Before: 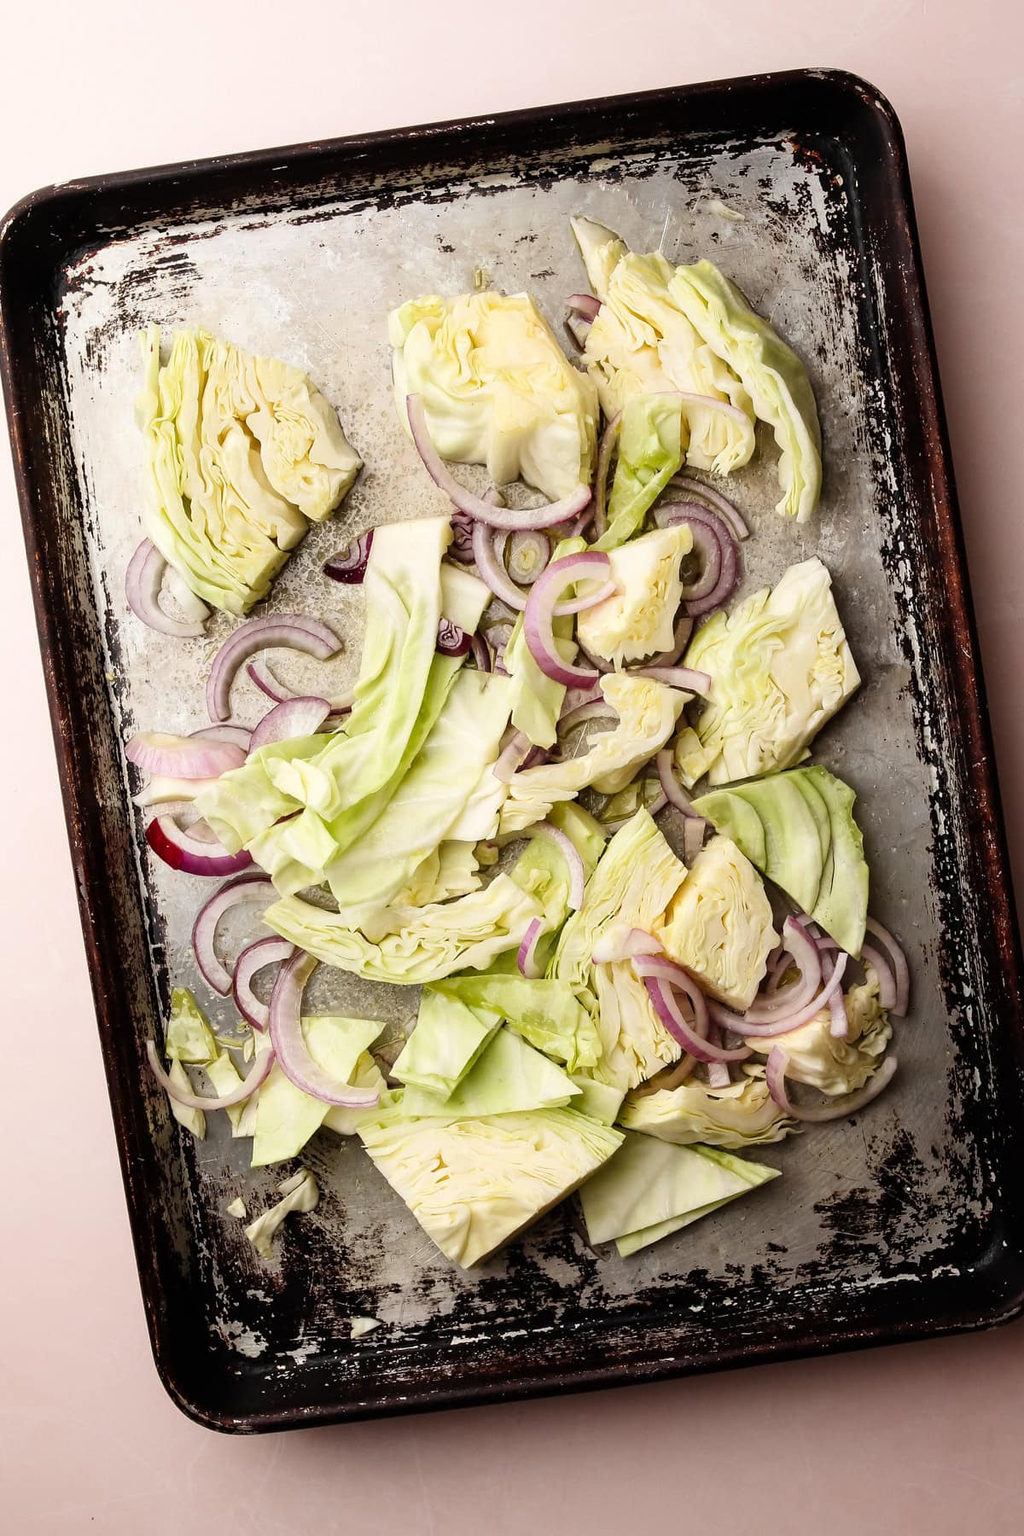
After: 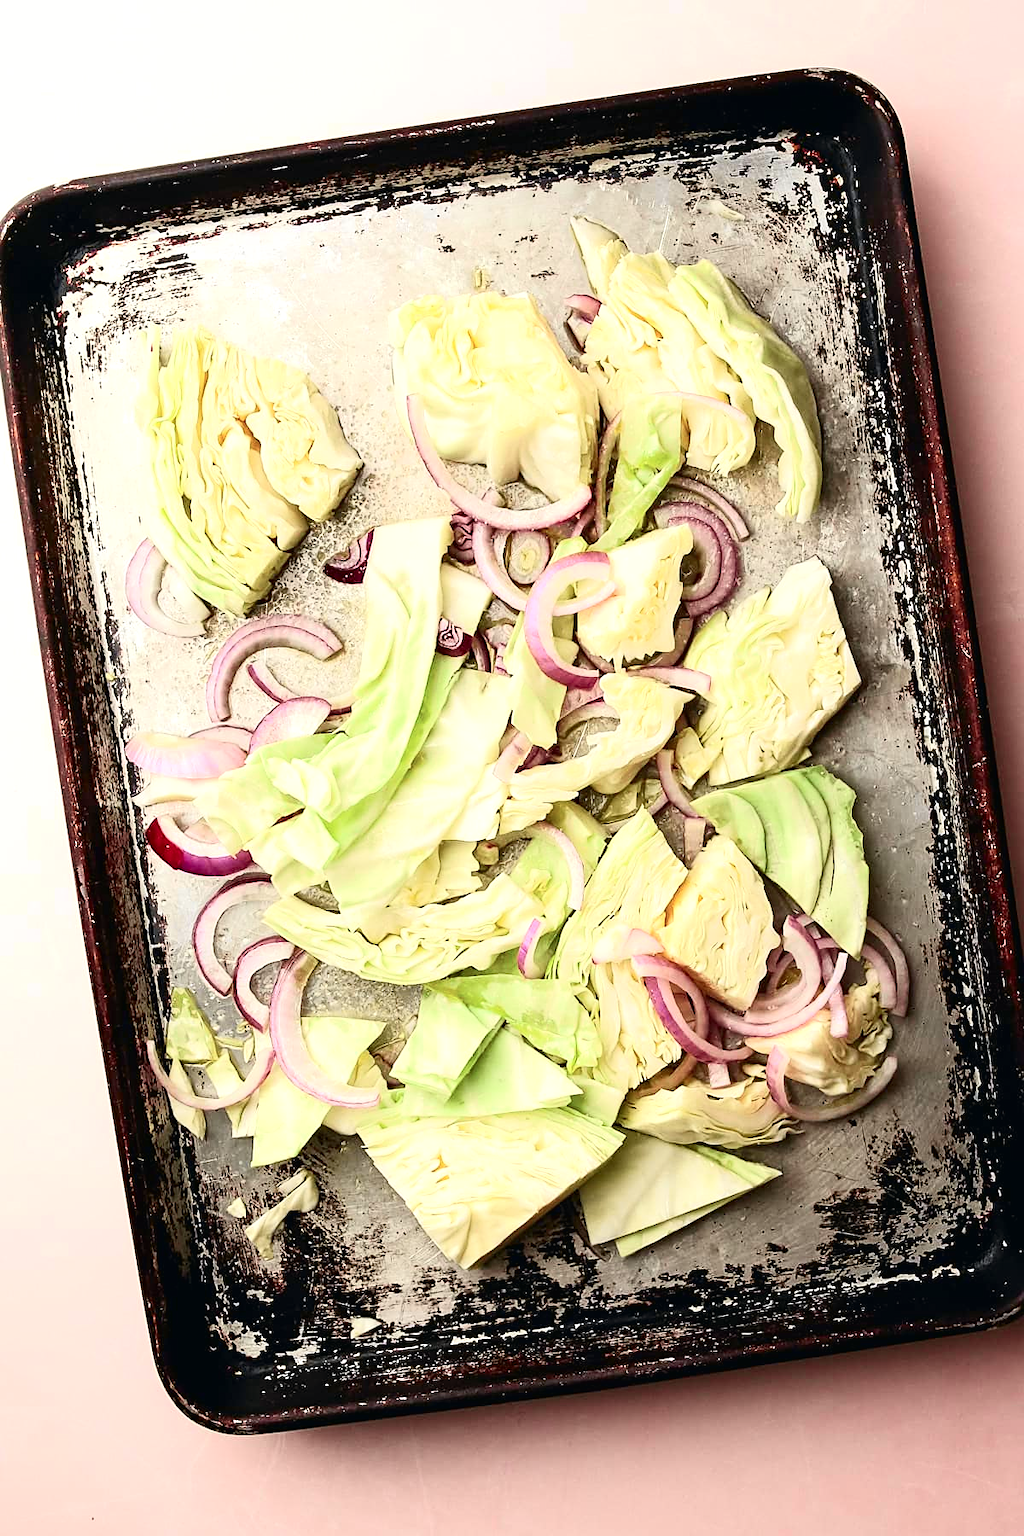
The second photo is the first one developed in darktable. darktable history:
exposure: black level correction 0.001, exposure 0.5 EV, compensate exposure bias true, compensate highlight preservation false
sharpen: on, module defaults
tone curve: curves: ch0 [(0, 0.013) (0.104, 0.103) (0.258, 0.267) (0.448, 0.487) (0.709, 0.794) (0.886, 0.922) (0.994, 0.971)]; ch1 [(0, 0) (0.335, 0.298) (0.446, 0.413) (0.488, 0.484) (0.515, 0.508) (0.566, 0.593) (0.635, 0.661) (1, 1)]; ch2 [(0, 0) (0.314, 0.301) (0.437, 0.403) (0.502, 0.494) (0.528, 0.54) (0.557, 0.559) (0.612, 0.62) (0.715, 0.691) (1, 1)], color space Lab, independent channels, preserve colors none
